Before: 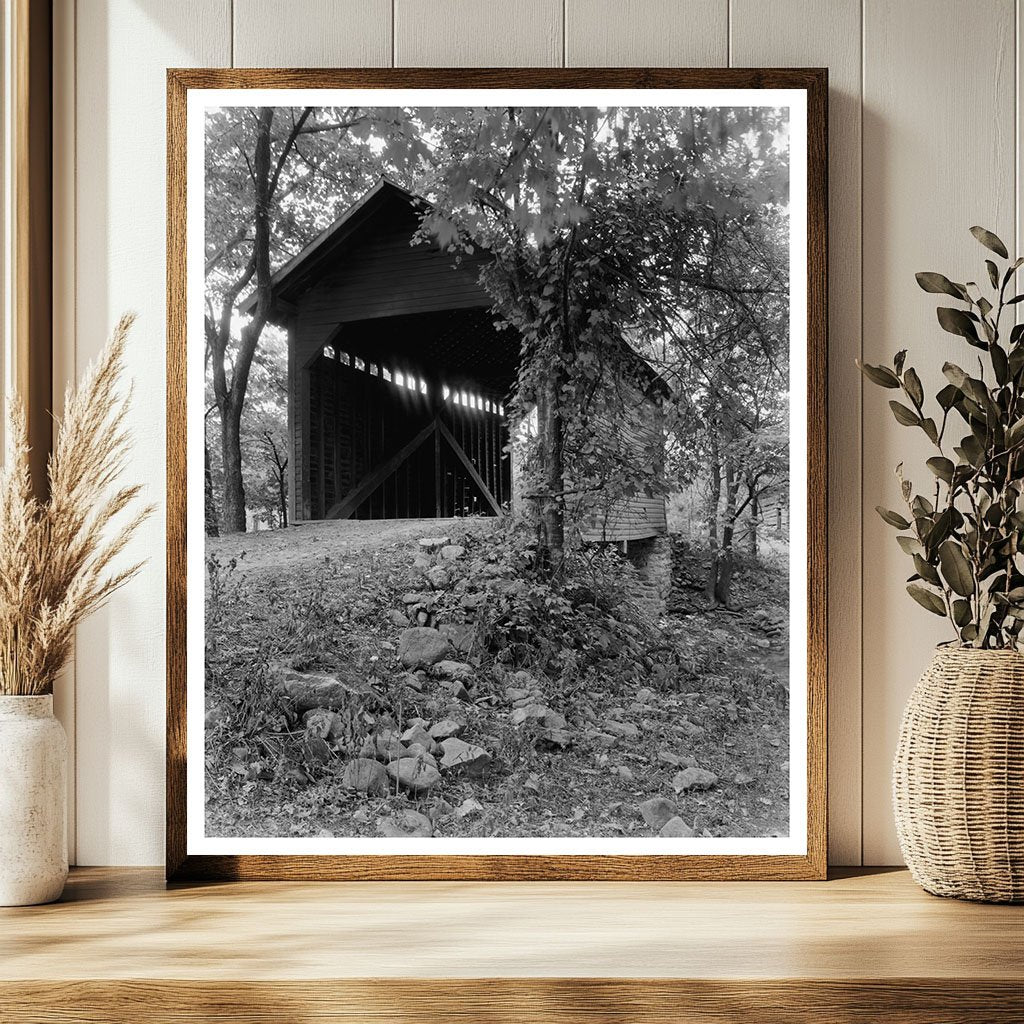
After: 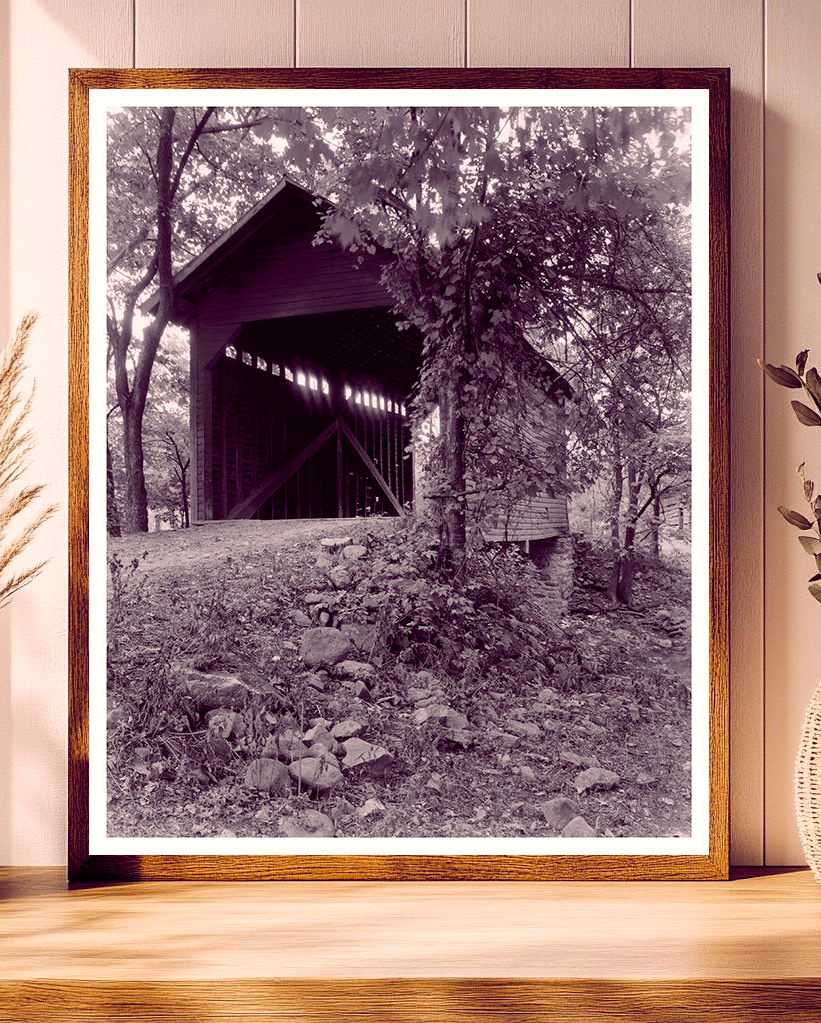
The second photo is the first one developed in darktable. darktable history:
crop and rotate: left 9.597%, right 10.195%
color balance rgb: shadows lift › chroma 6.43%, shadows lift › hue 305.74°, highlights gain › chroma 2.43%, highlights gain › hue 35.74°, global offset › chroma 0.28%, global offset › hue 320.29°, linear chroma grading › global chroma 5.5%, perceptual saturation grading › global saturation 30%, contrast 5.15%
